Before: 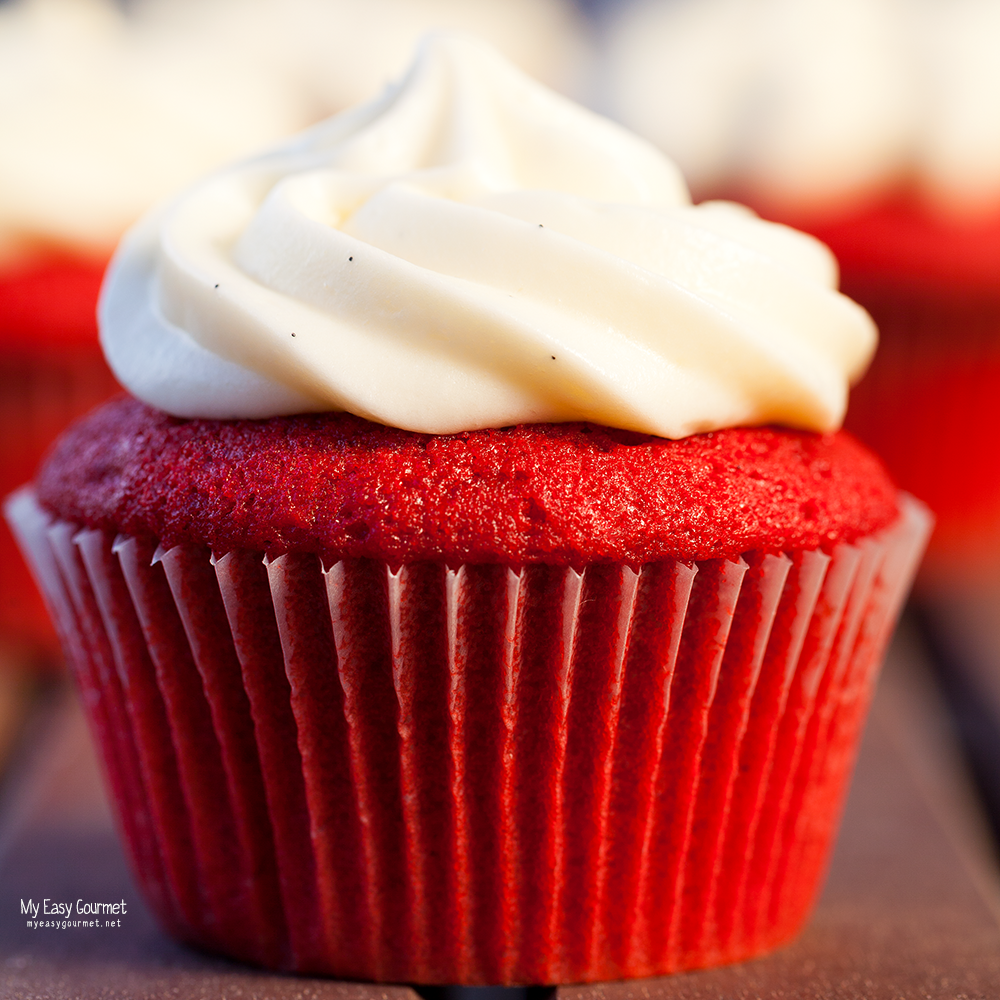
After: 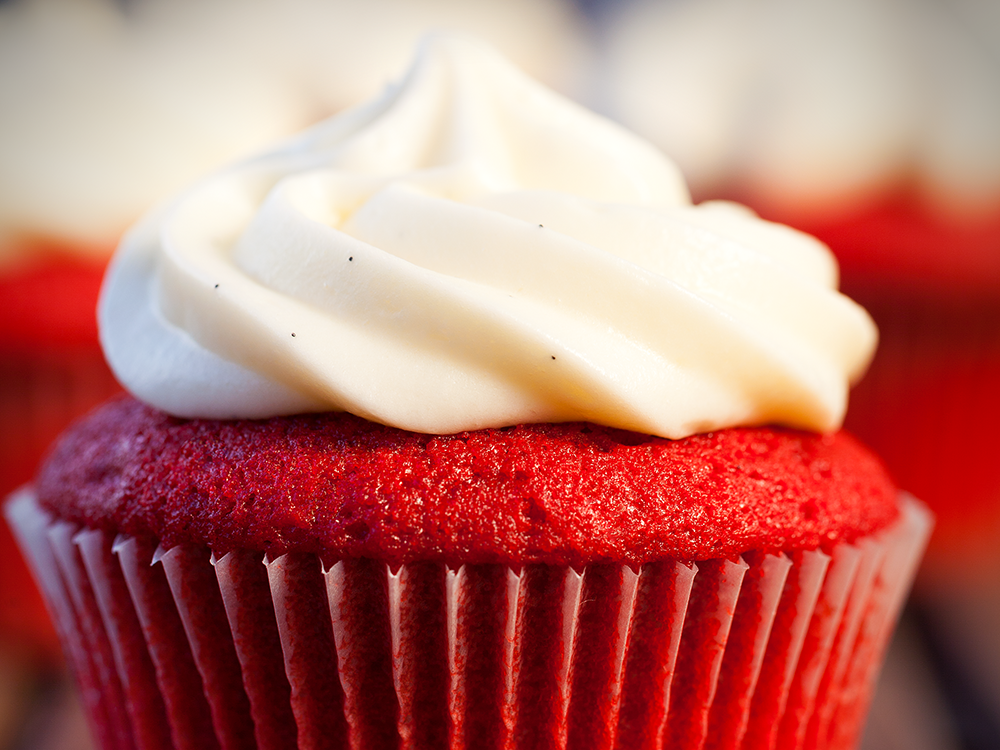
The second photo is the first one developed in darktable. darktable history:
crop: bottom 24.988%
vignetting: brightness -0.629, saturation -0.007, center (-0.028, 0.239)
